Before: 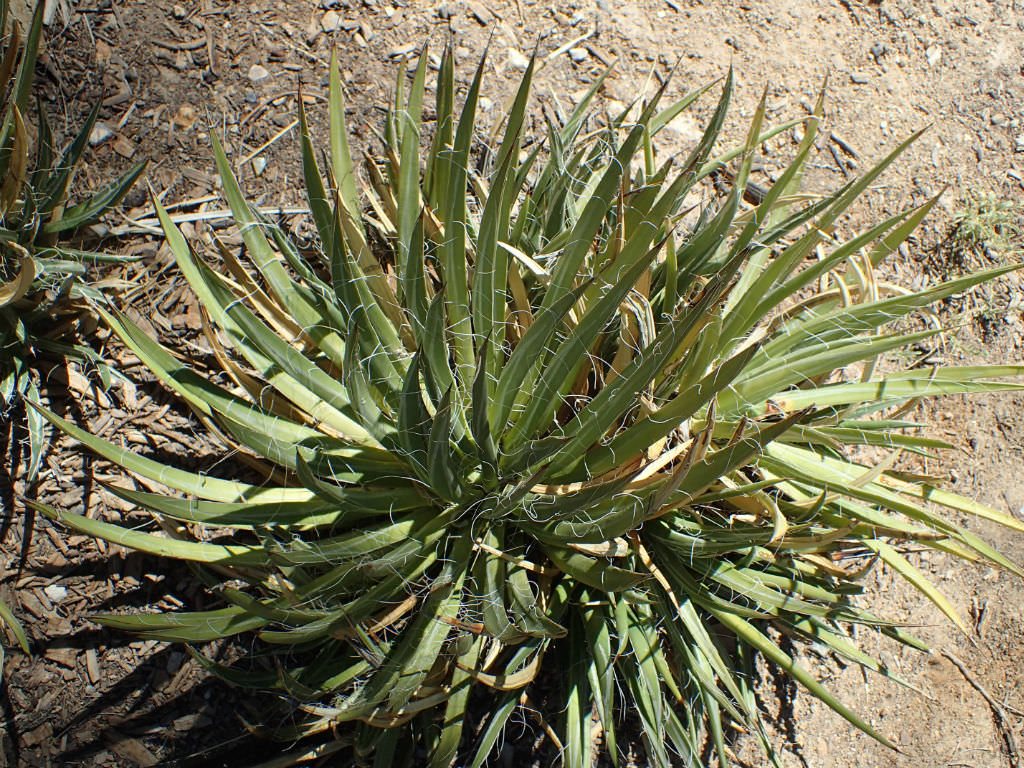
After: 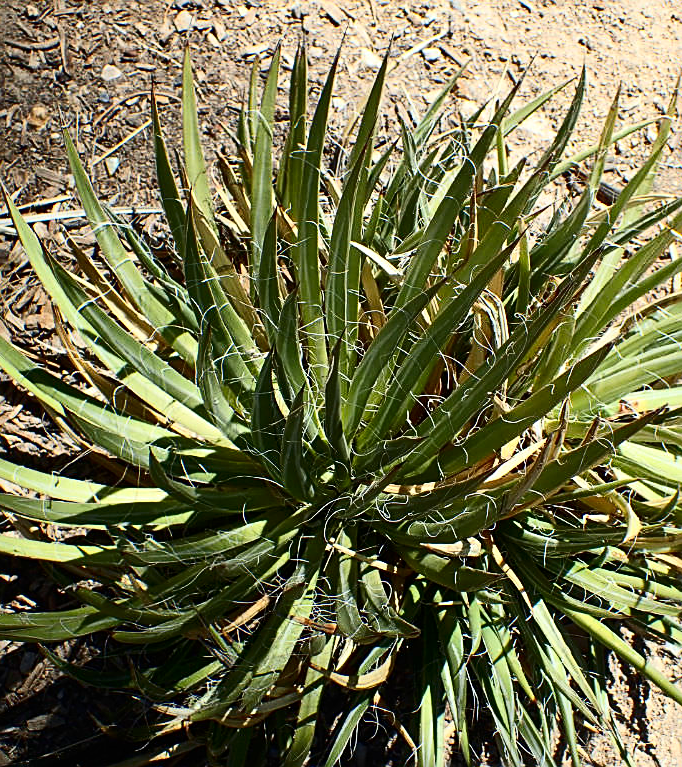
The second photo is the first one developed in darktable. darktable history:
crop and rotate: left 14.436%, right 18.898%
color contrast: green-magenta contrast 1.2, blue-yellow contrast 1.2
contrast brightness saturation: contrast 0.28
sharpen: on, module defaults
